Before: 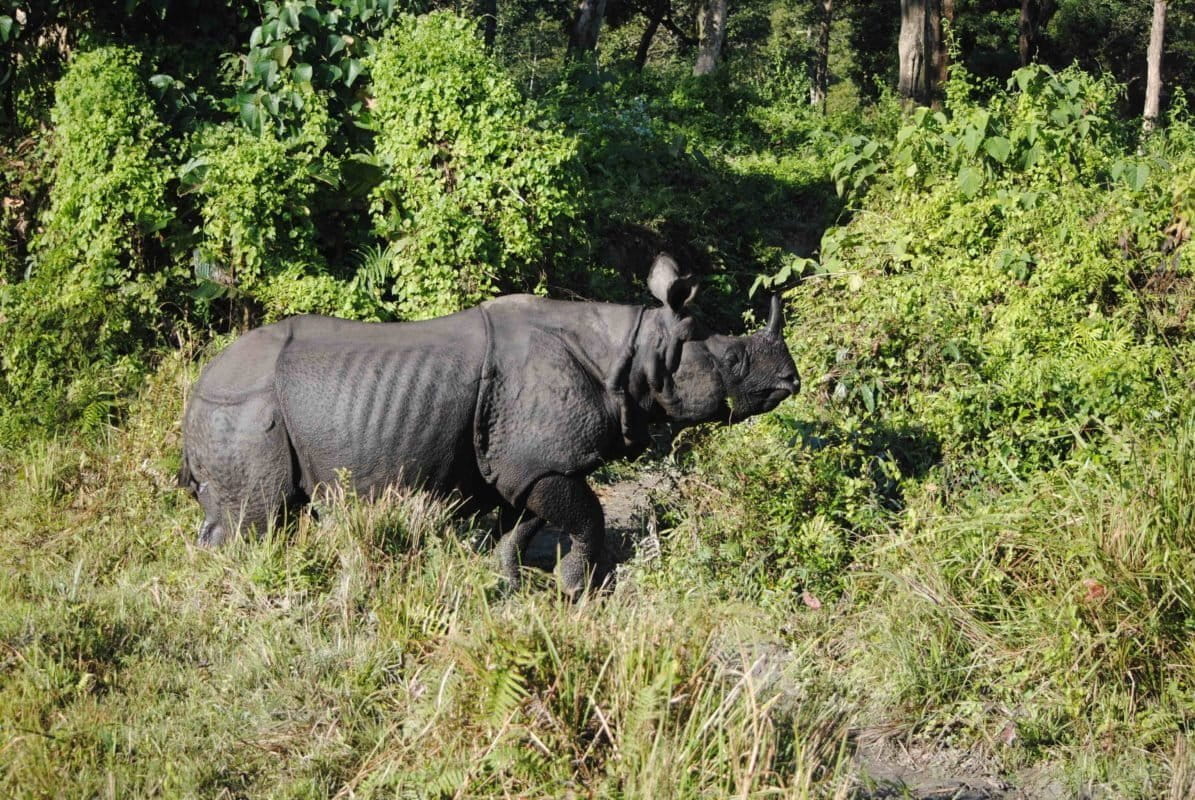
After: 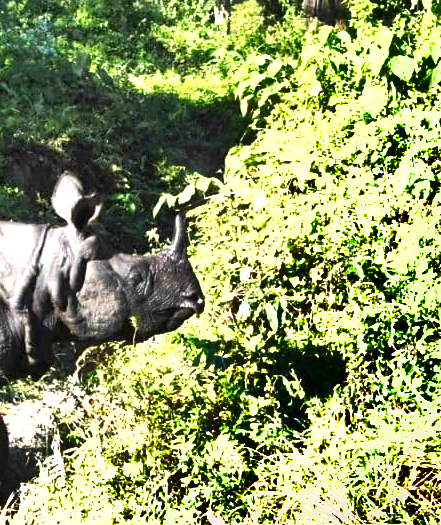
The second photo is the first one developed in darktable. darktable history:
shadows and highlights: white point adjustment -3.63, highlights -63.79, soften with gaussian
exposure: black level correction 0.001, exposure 1.991 EV, compensate exposure bias true, compensate highlight preservation false
crop and rotate: left 49.923%, top 10.134%, right 13.117%, bottom 24.238%
